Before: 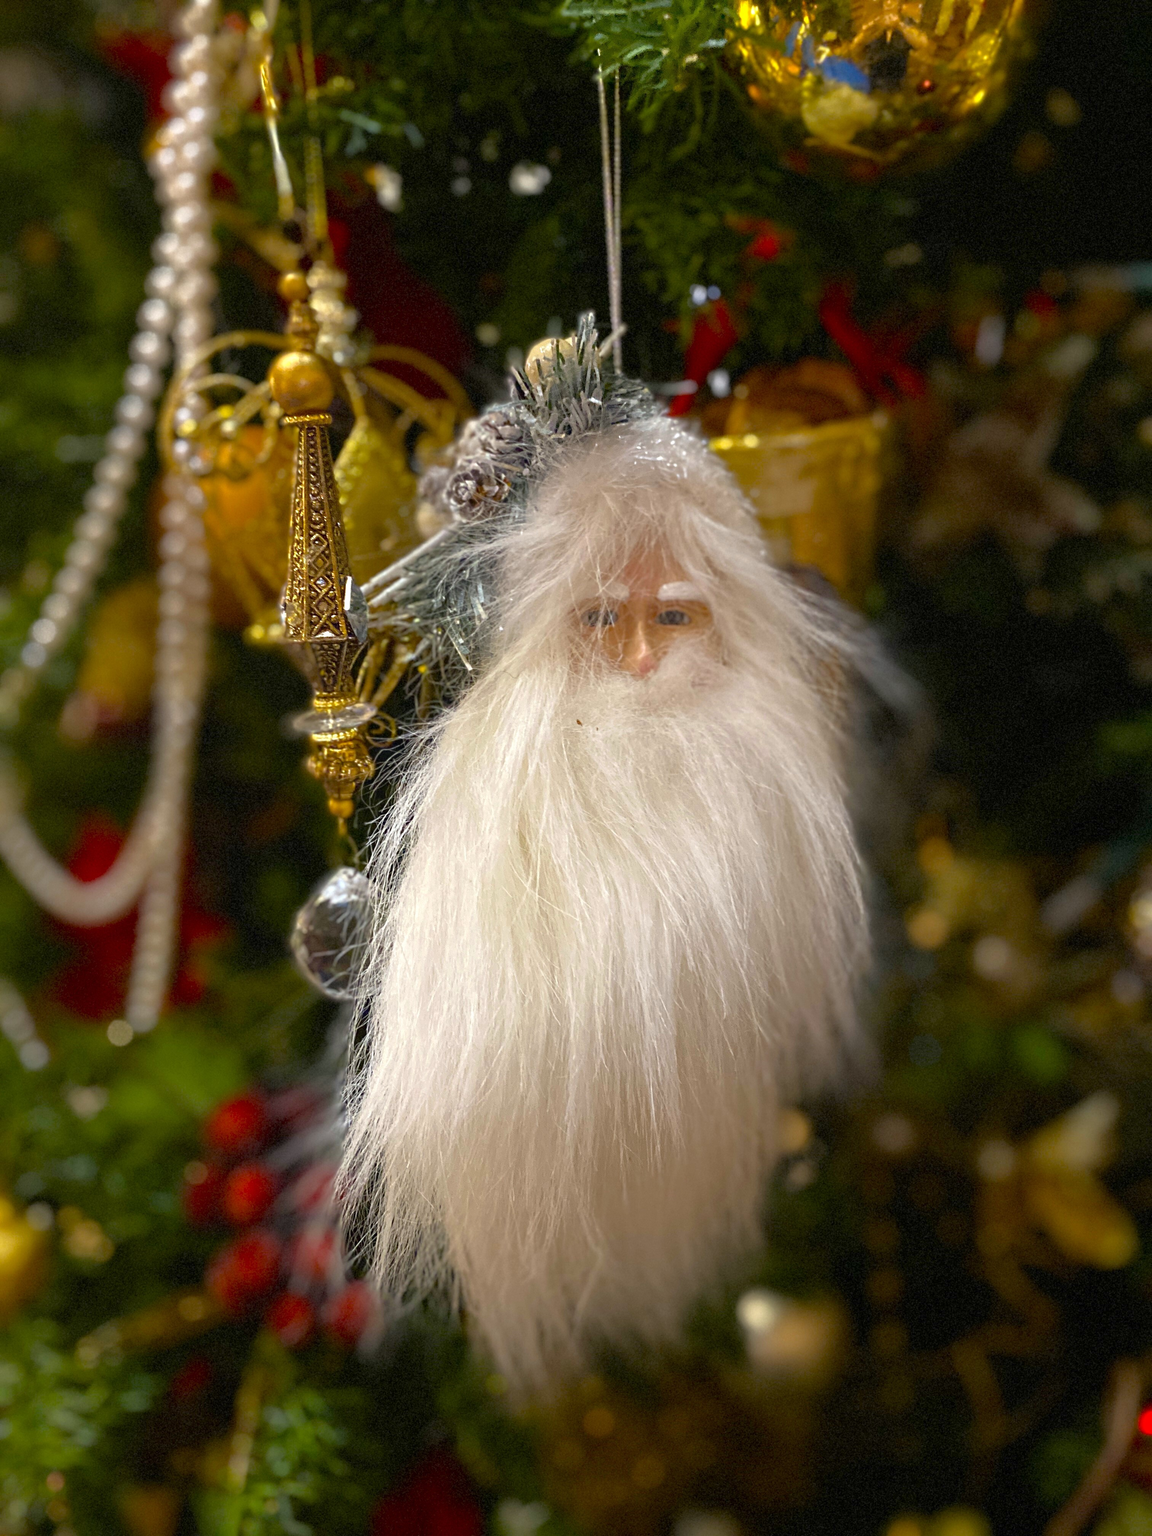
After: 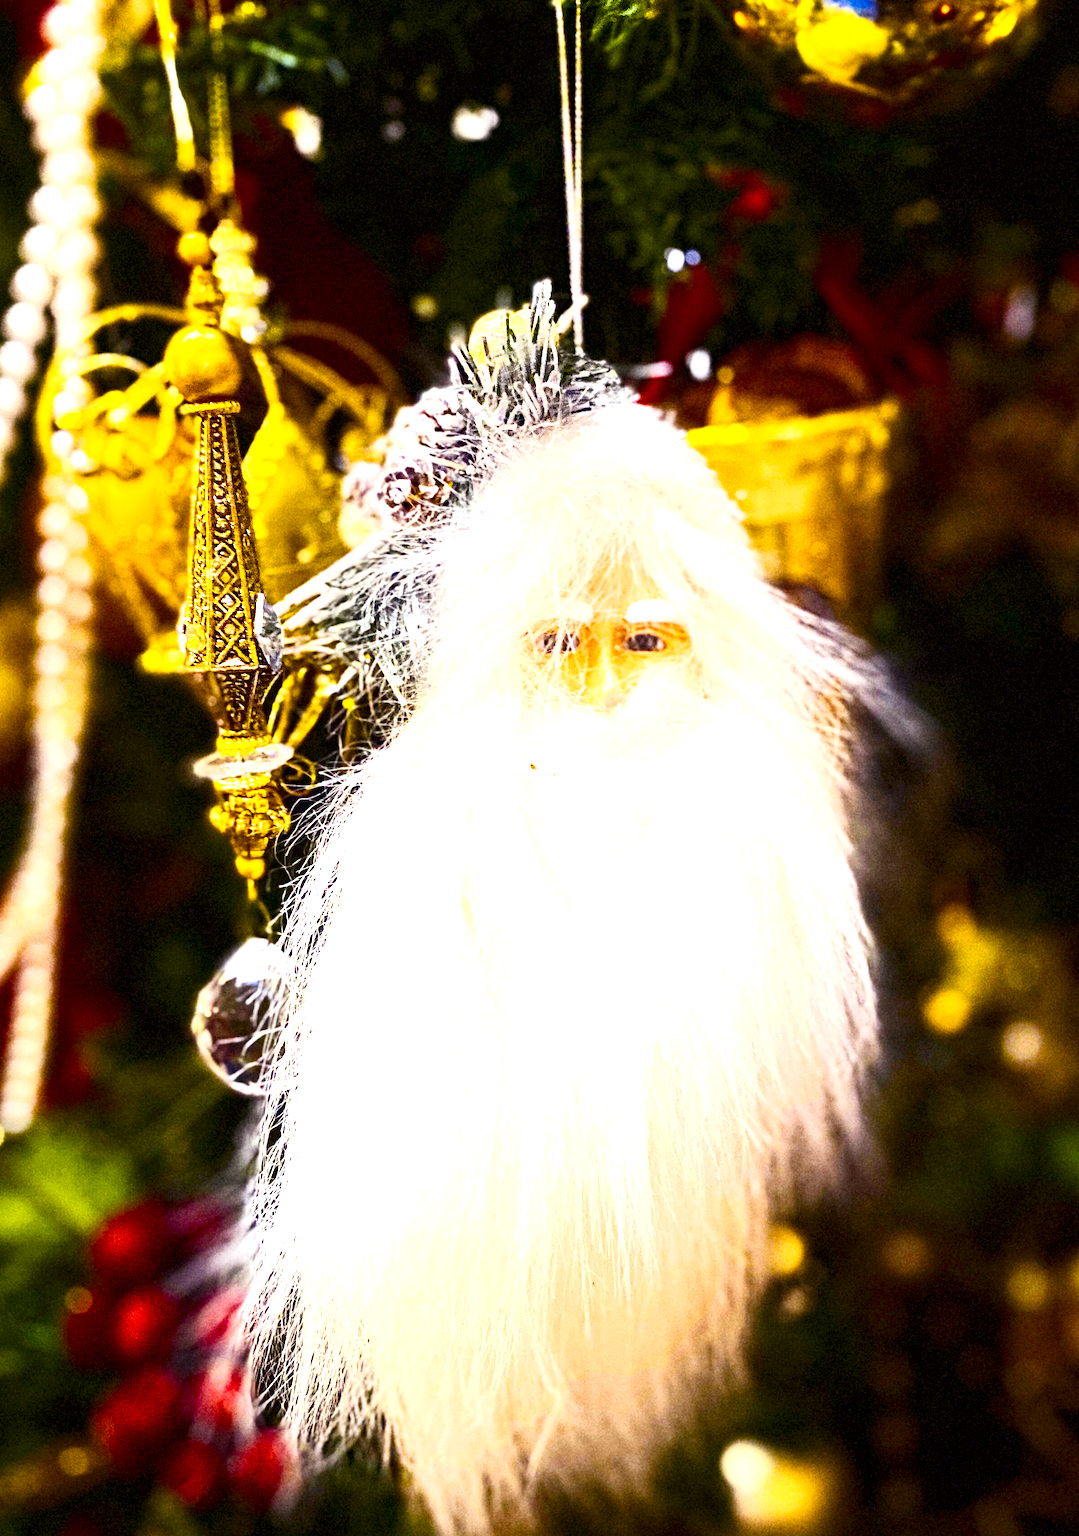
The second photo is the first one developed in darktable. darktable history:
haze removal: compatibility mode true, adaptive false
contrast brightness saturation: contrast 0.296
local contrast: highlights 105%, shadows 100%, detail 119%, midtone range 0.2
tone curve: curves: ch0 [(0, 0) (0.739, 0.837) (1, 1)]; ch1 [(0, 0) (0.226, 0.261) (0.383, 0.397) (0.462, 0.473) (0.498, 0.502) (0.521, 0.52) (0.578, 0.57) (1, 1)]; ch2 [(0, 0) (0.438, 0.456) (0.5, 0.5) (0.547, 0.557) (0.597, 0.58) (0.629, 0.603) (1, 1)], preserve colors none
color balance rgb: shadows lift › luminance 0.692%, shadows lift › chroma 6.804%, shadows lift › hue 298.89°, linear chroma grading › global chroma 10.294%, perceptual saturation grading › global saturation 20%, perceptual saturation grading › highlights -24.718%, perceptual saturation grading › shadows 24.101%, perceptual brilliance grading › global brilliance 30.531%, perceptual brilliance grading › highlights 49.671%, perceptual brilliance grading › mid-tones 49.852%, perceptual brilliance grading › shadows -22.57%
crop: left 11.253%, top 4.949%, right 9.596%, bottom 10.572%
